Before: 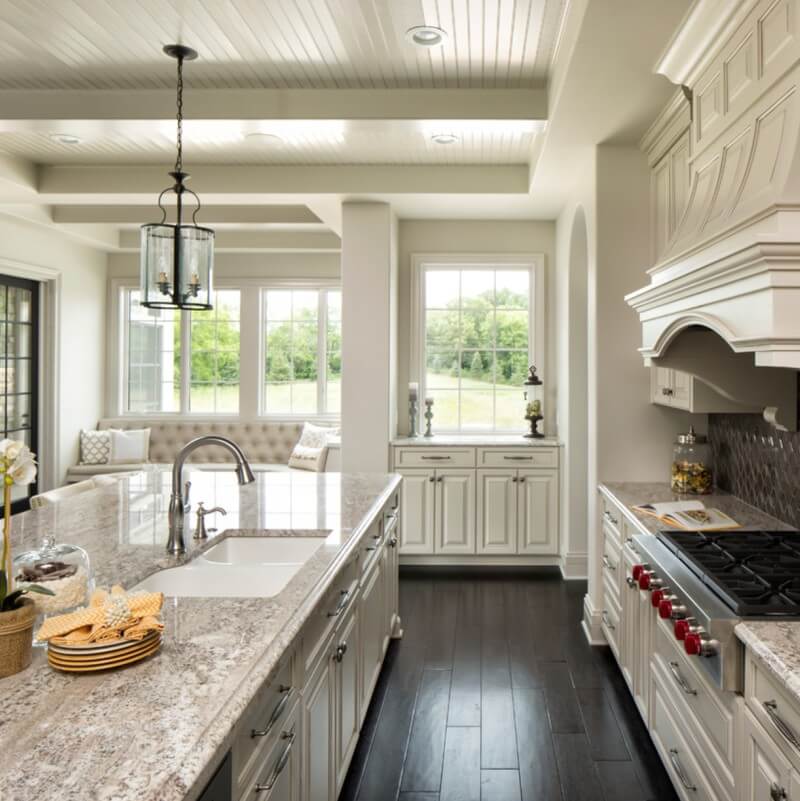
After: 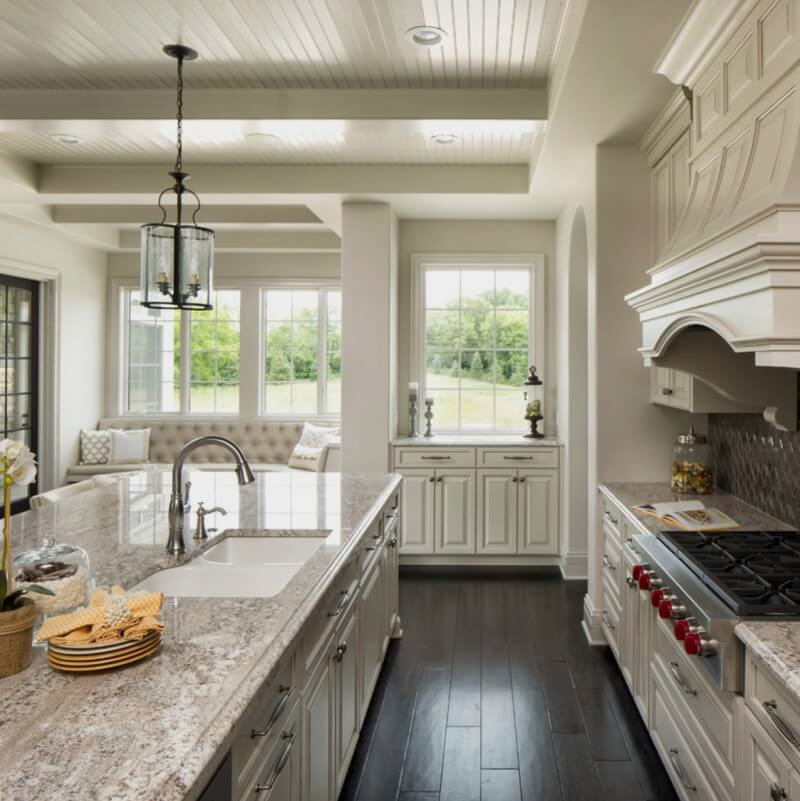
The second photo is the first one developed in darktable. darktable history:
tone equalizer: -8 EV 0.219 EV, -7 EV 0.436 EV, -6 EV 0.397 EV, -5 EV 0.214 EV, -3 EV -0.252 EV, -2 EV -0.401 EV, -1 EV -0.437 EV, +0 EV -0.226 EV
